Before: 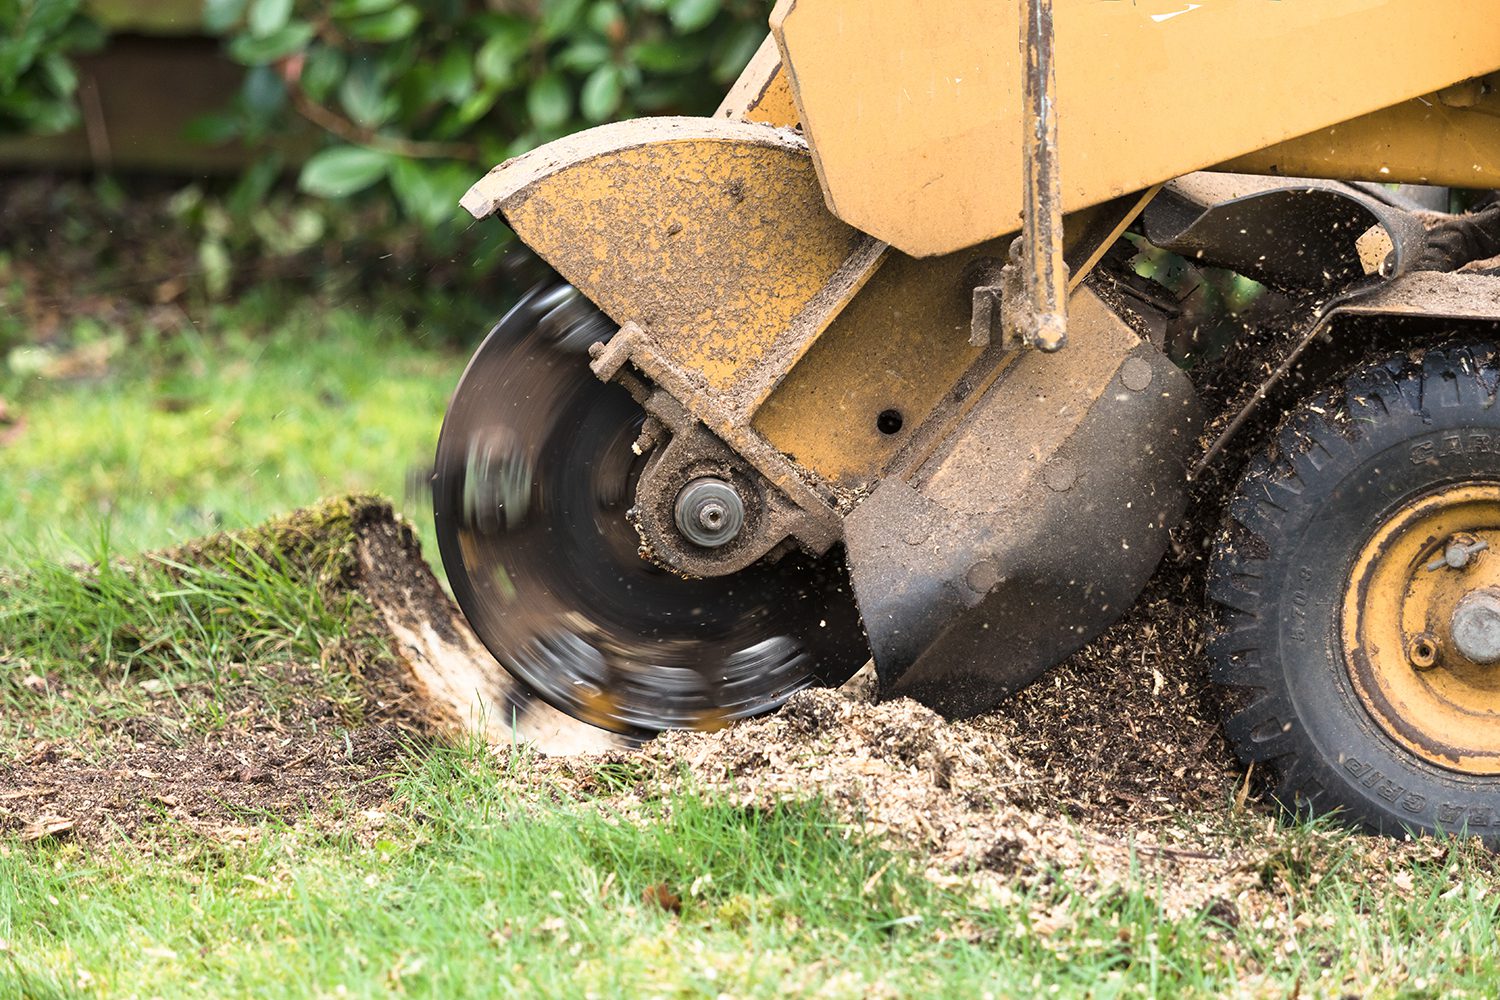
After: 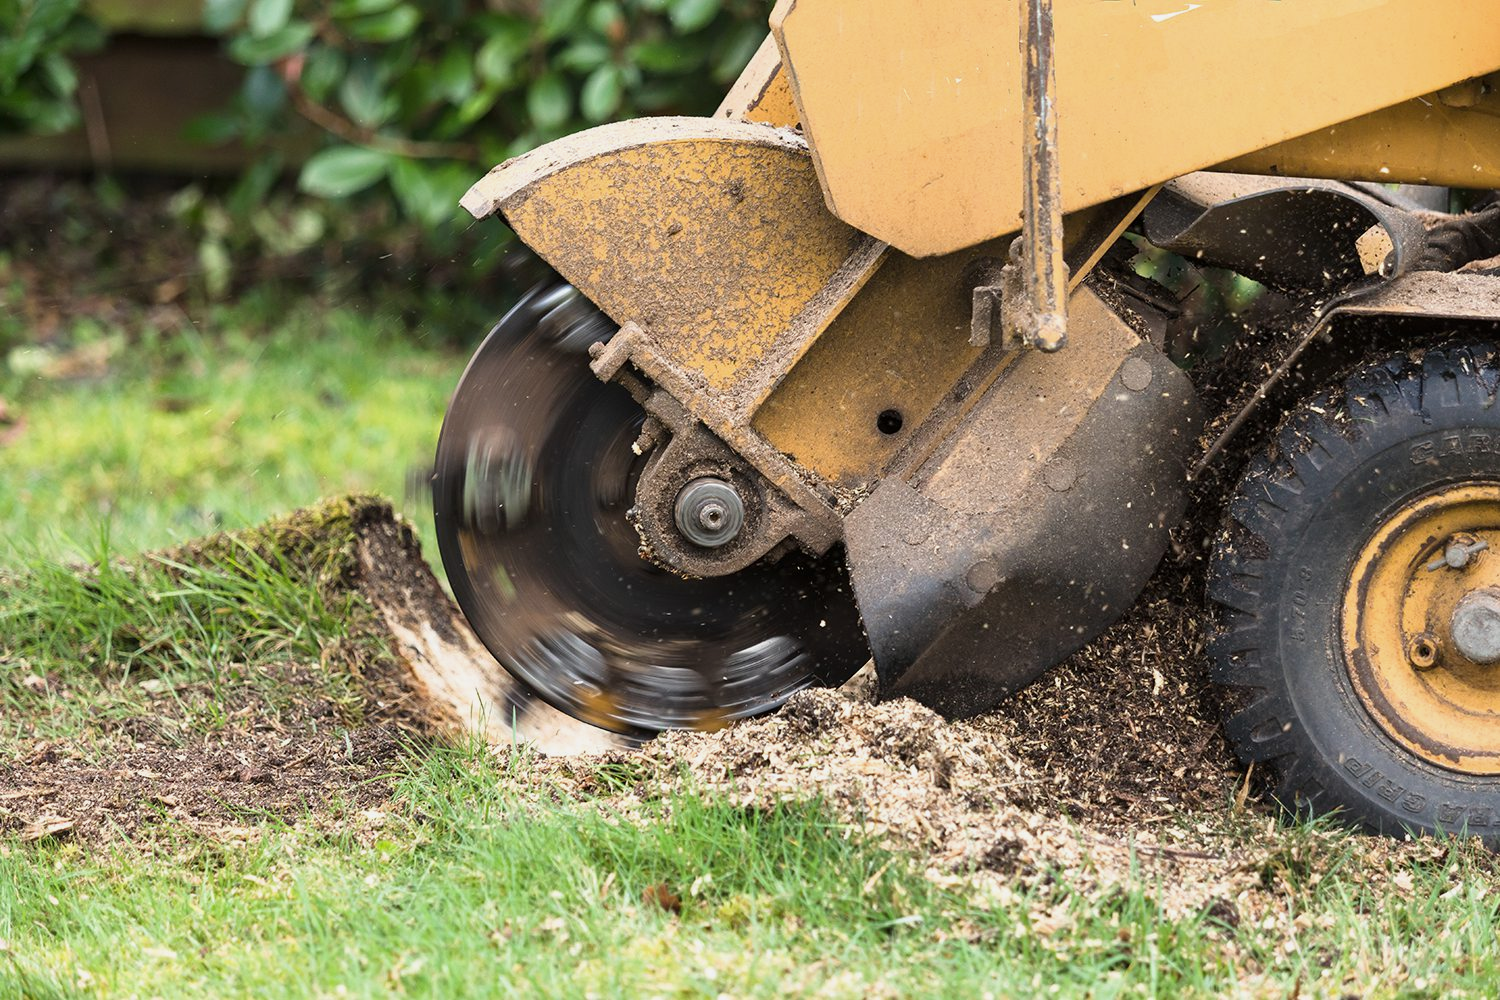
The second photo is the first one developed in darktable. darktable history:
exposure: exposure -0.153 EV, compensate highlight preservation false
